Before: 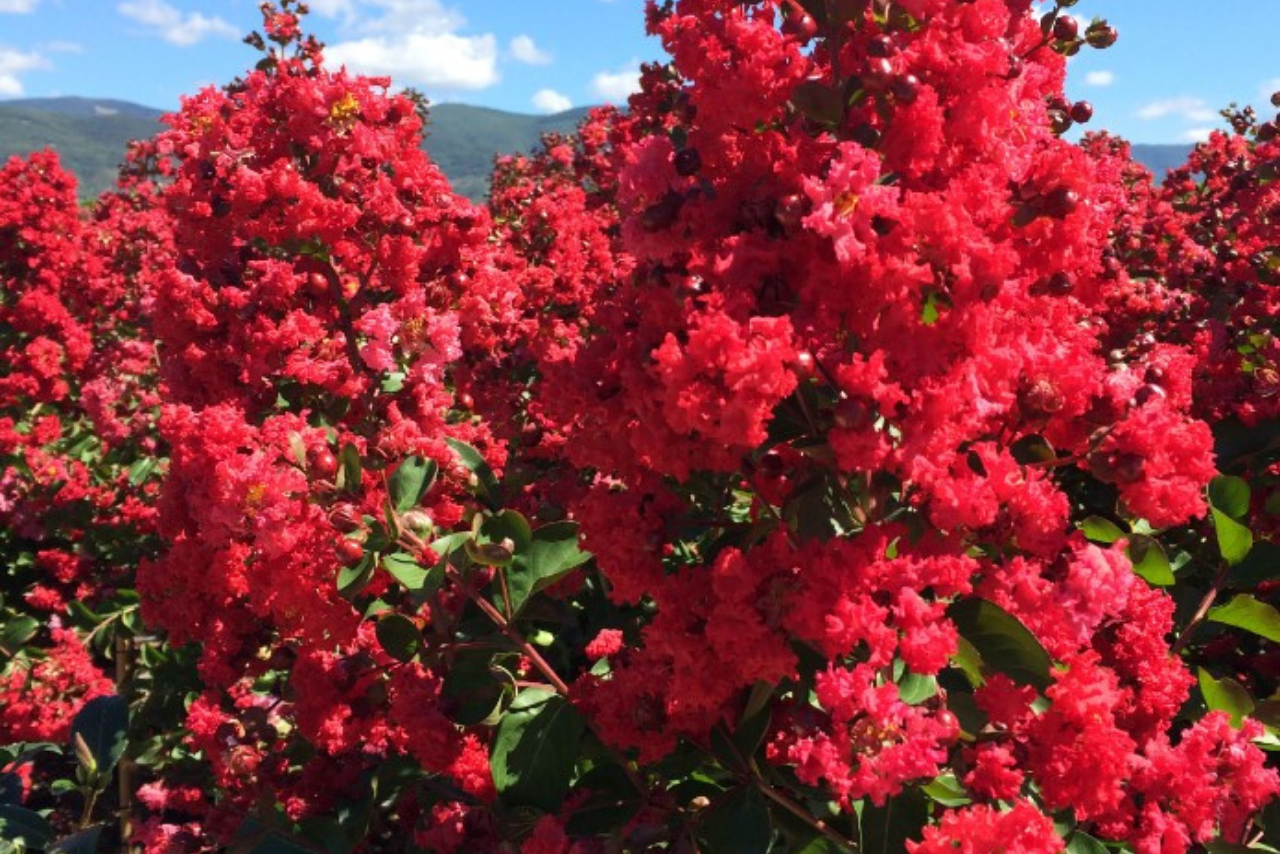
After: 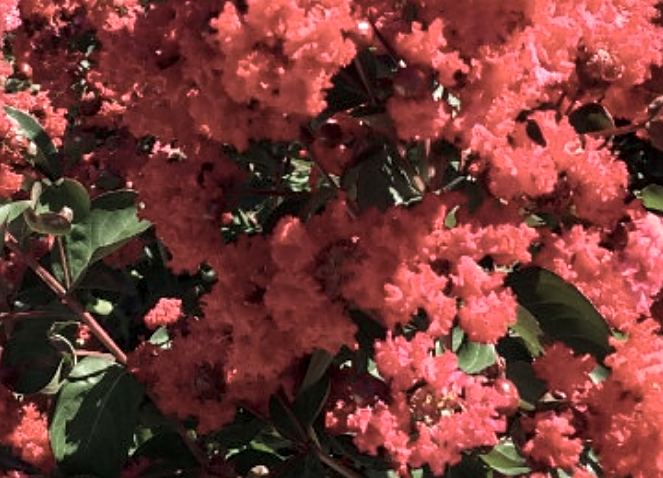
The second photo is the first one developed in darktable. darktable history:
crop: left 34.479%, top 38.822%, right 13.718%, bottom 5.172%
sharpen: on, module defaults
local contrast: on, module defaults
color zones: curves: ch0 [(0, 0.559) (0.153, 0.551) (0.229, 0.5) (0.429, 0.5) (0.571, 0.5) (0.714, 0.5) (0.857, 0.5) (1, 0.559)]; ch1 [(0, 0.417) (0.112, 0.336) (0.213, 0.26) (0.429, 0.34) (0.571, 0.35) (0.683, 0.331) (0.857, 0.344) (1, 0.417)]
